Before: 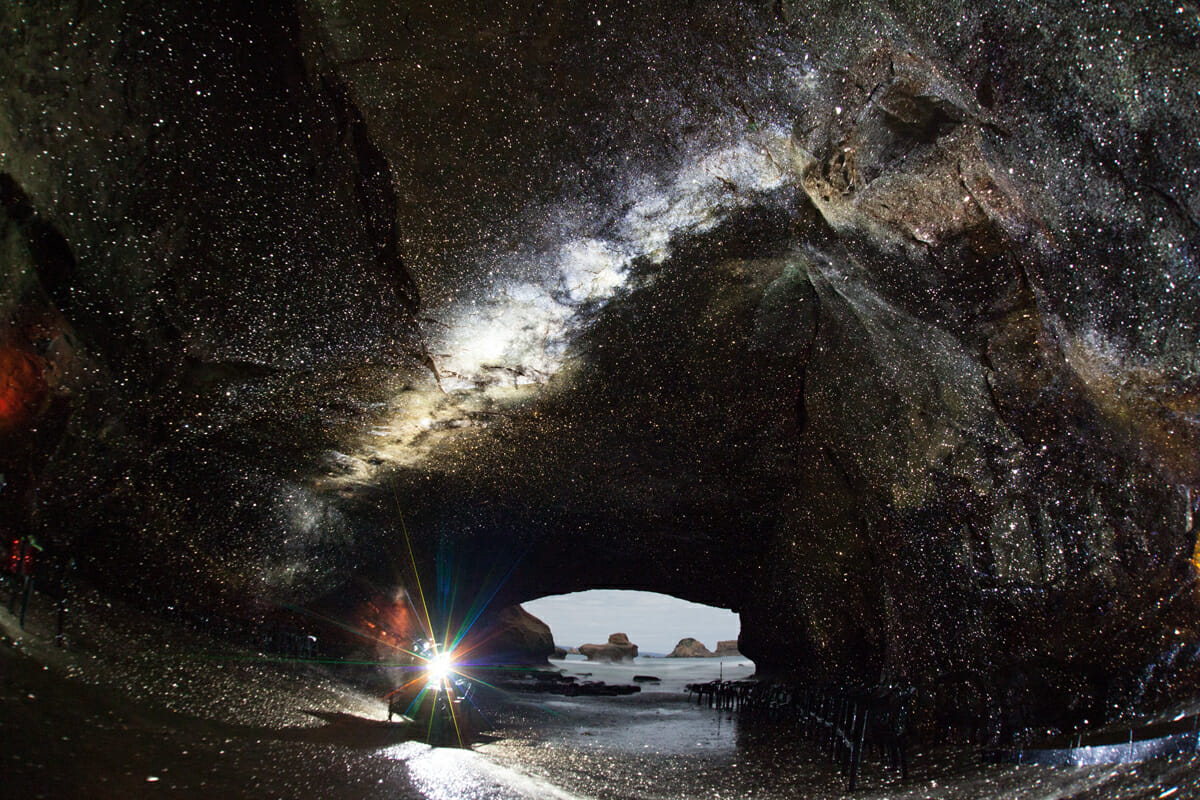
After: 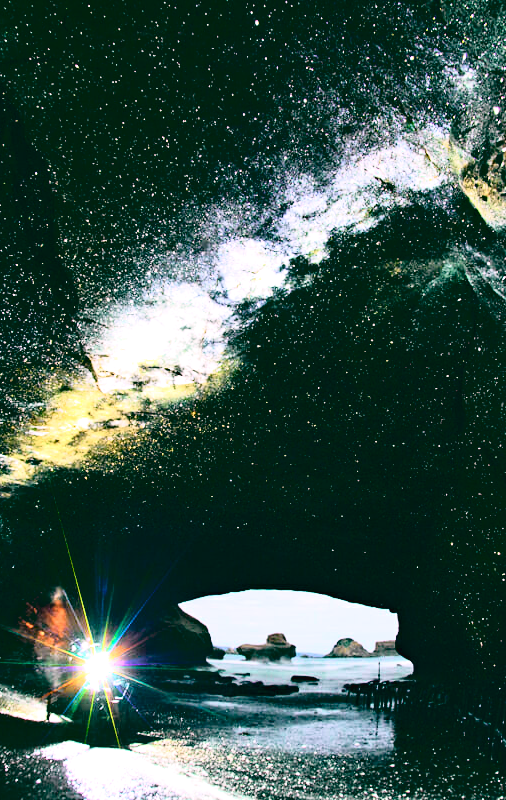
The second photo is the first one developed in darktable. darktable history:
exposure: black level correction 0.001, exposure 0.675 EV, compensate highlight preservation false
white balance: red 0.948, green 1.02, blue 1.176
contrast brightness saturation: contrast 0.1, brightness 0.03, saturation 0.09
haze removal: strength 0.25, distance 0.25, compatibility mode true, adaptive false
tone curve: curves: ch0 [(0, 0.022) (0.177, 0.086) (0.392, 0.438) (0.704, 0.844) (0.858, 0.938) (1, 0.981)]; ch1 [(0, 0) (0.402, 0.36) (0.476, 0.456) (0.498, 0.501) (0.518, 0.521) (0.58, 0.598) (0.619, 0.65) (0.692, 0.737) (1, 1)]; ch2 [(0, 0) (0.415, 0.438) (0.483, 0.499) (0.503, 0.507) (0.526, 0.537) (0.563, 0.624) (0.626, 0.714) (0.699, 0.753) (0.997, 0.858)], color space Lab, independent channels
crop: left 28.583%, right 29.231%
rgb levels: preserve colors max RGB
color balance: lift [1.005, 0.99, 1.007, 1.01], gamma [1, 0.979, 1.011, 1.021], gain [0.923, 1.098, 1.025, 0.902], input saturation 90.45%, contrast 7.73%, output saturation 105.91%
